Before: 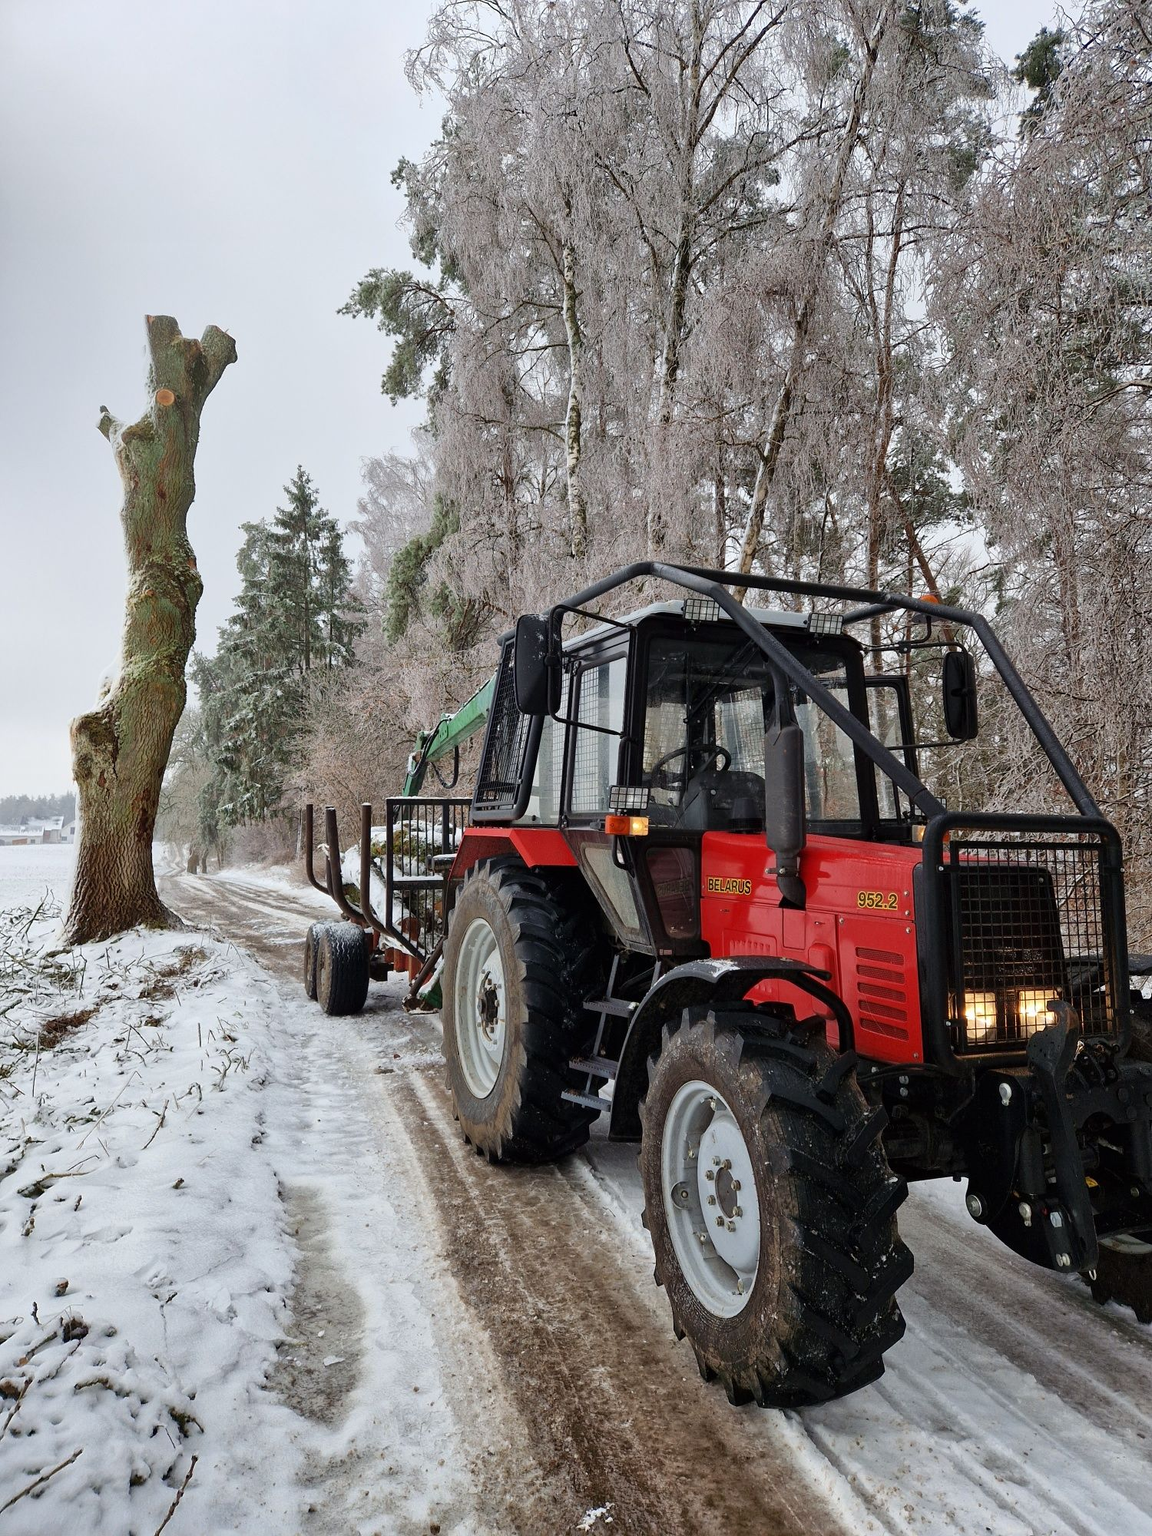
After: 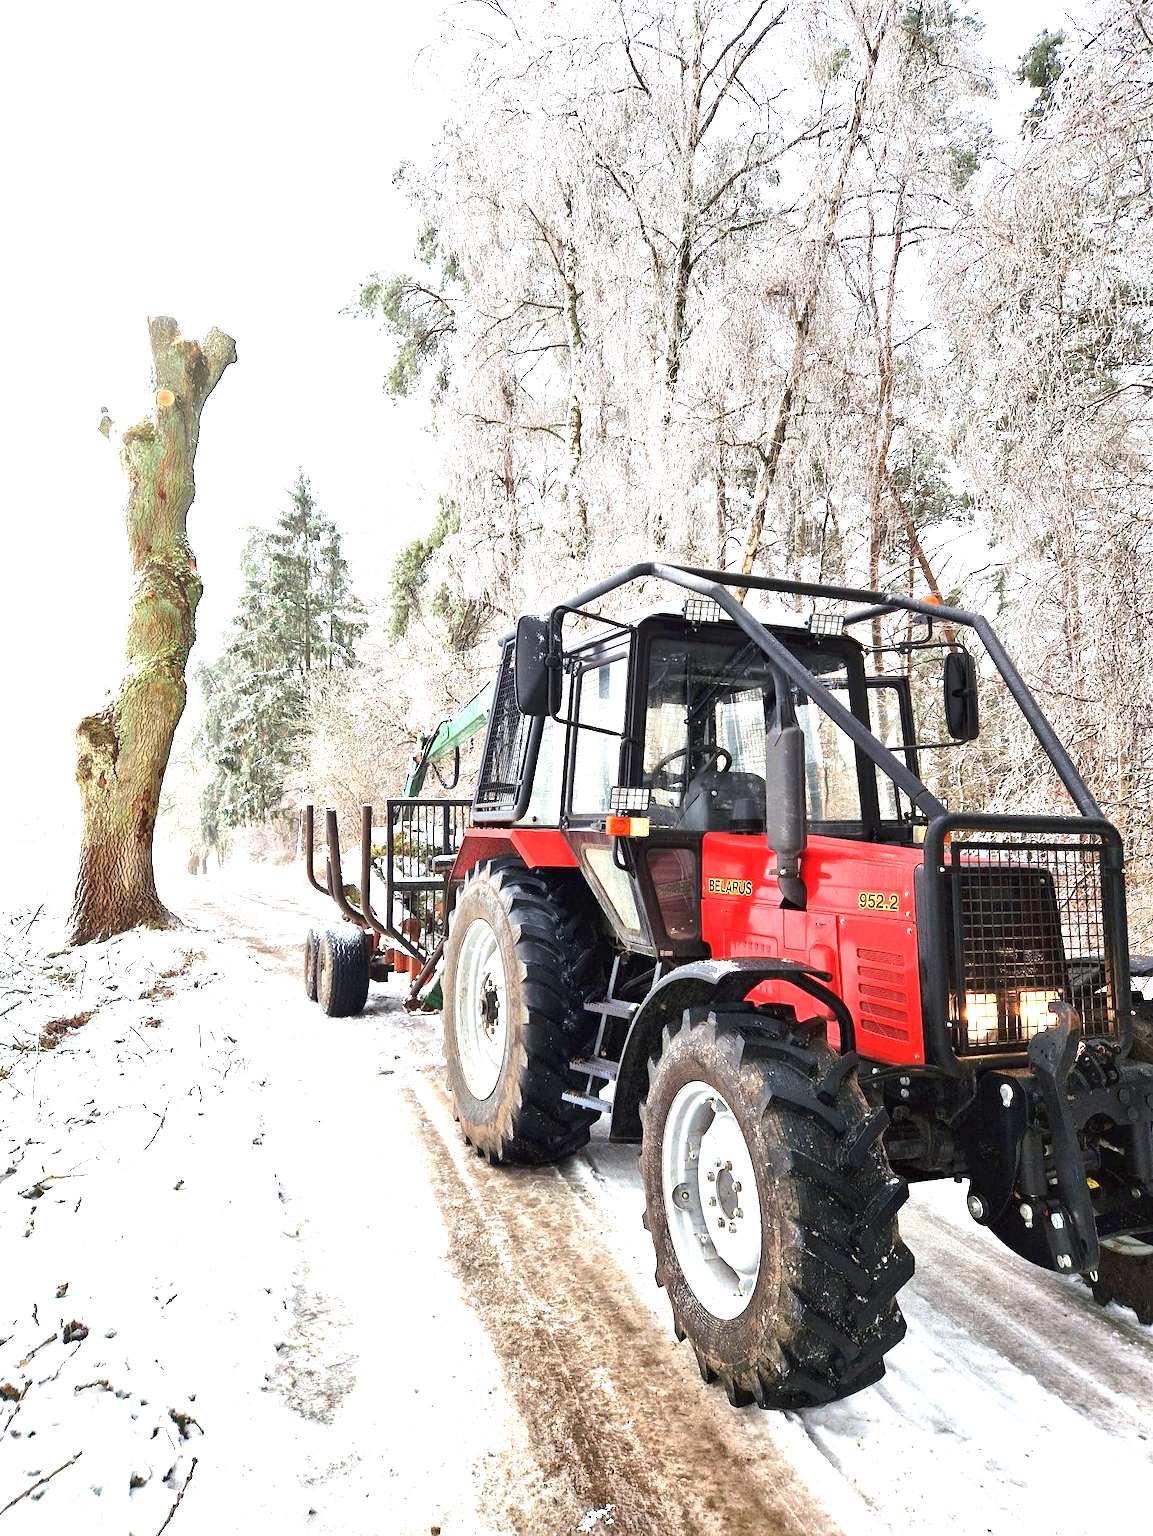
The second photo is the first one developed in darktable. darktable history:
exposure: black level correction 0, exposure 1.994 EV, compensate exposure bias true, compensate highlight preservation false
crop: bottom 0.071%
